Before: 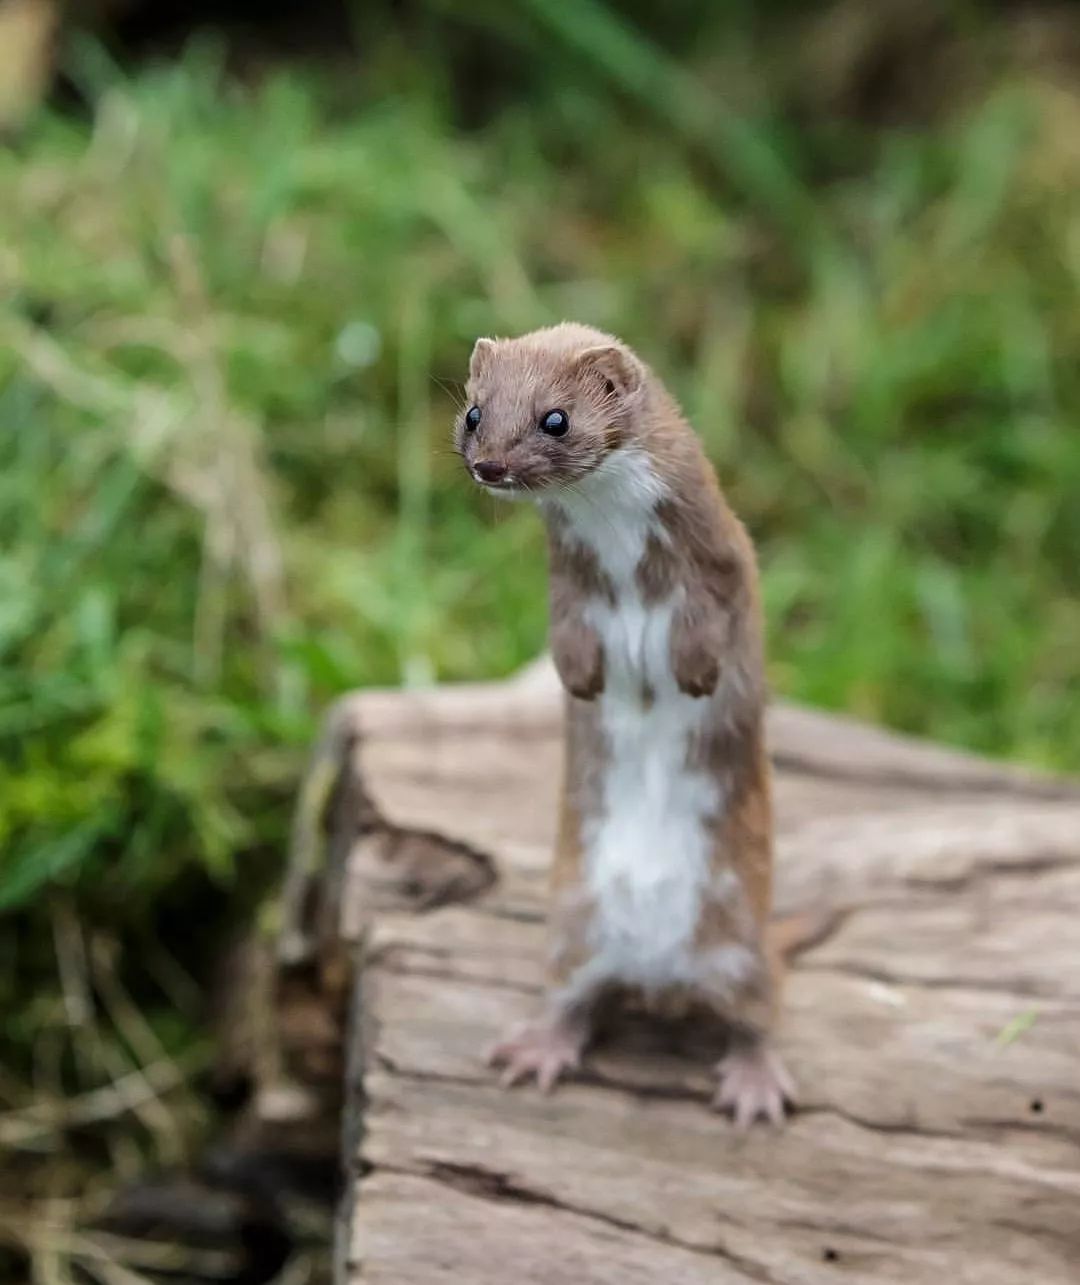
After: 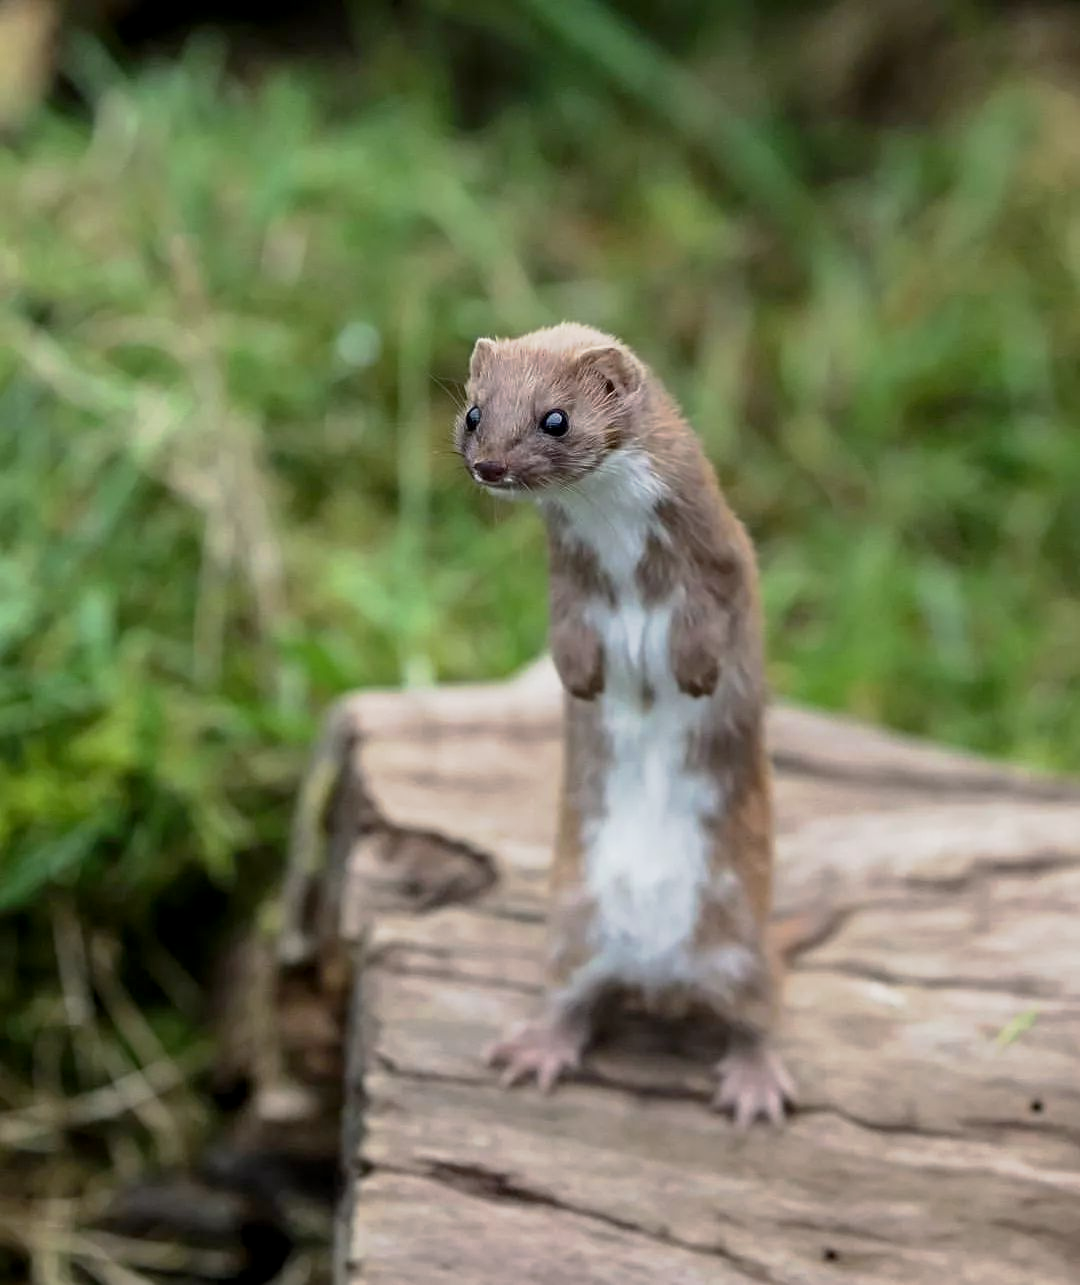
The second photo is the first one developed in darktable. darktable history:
tone curve: curves: ch0 [(0.013, 0) (0.061, 0.059) (0.239, 0.256) (0.502, 0.501) (0.683, 0.676) (0.761, 0.773) (0.858, 0.858) (0.987, 0.945)]; ch1 [(0, 0) (0.172, 0.123) (0.304, 0.267) (0.414, 0.395) (0.472, 0.473) (0.502, 0.502) (0.521, 0.528) (0.583, 0.595) (0.654, 0.673) (0.728, 0.761) (1, 1)]; ch2 [(0, 0) (0.411, 0.424) (0.485, 0.476) (0.502, 0.501) (0.553, 0.557) (0.57, 0.576) (1, 1)], preserve colors none
contrast brightness saturation: contrast 0.074
